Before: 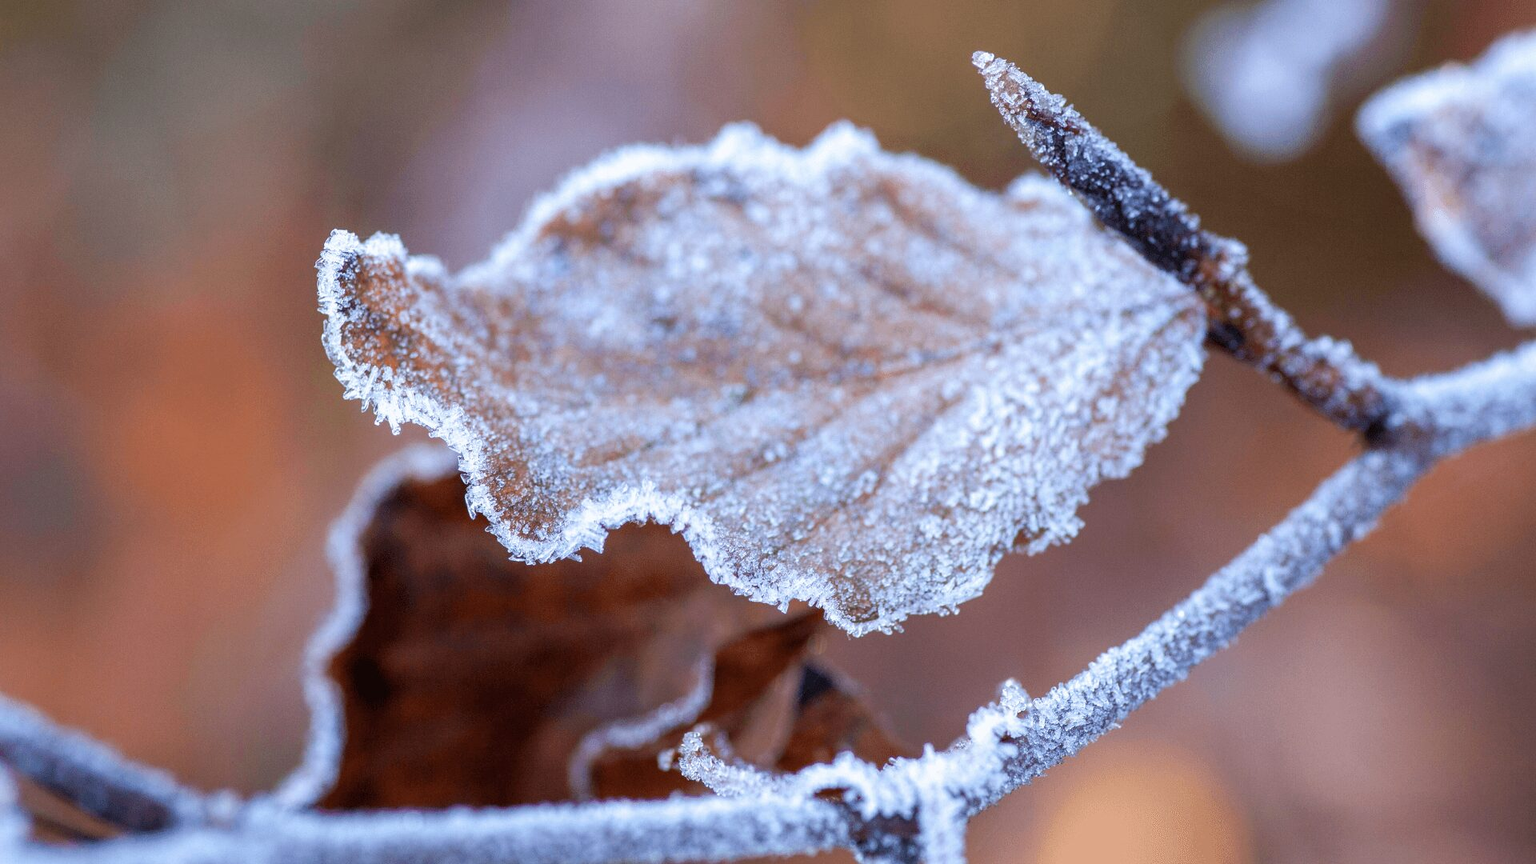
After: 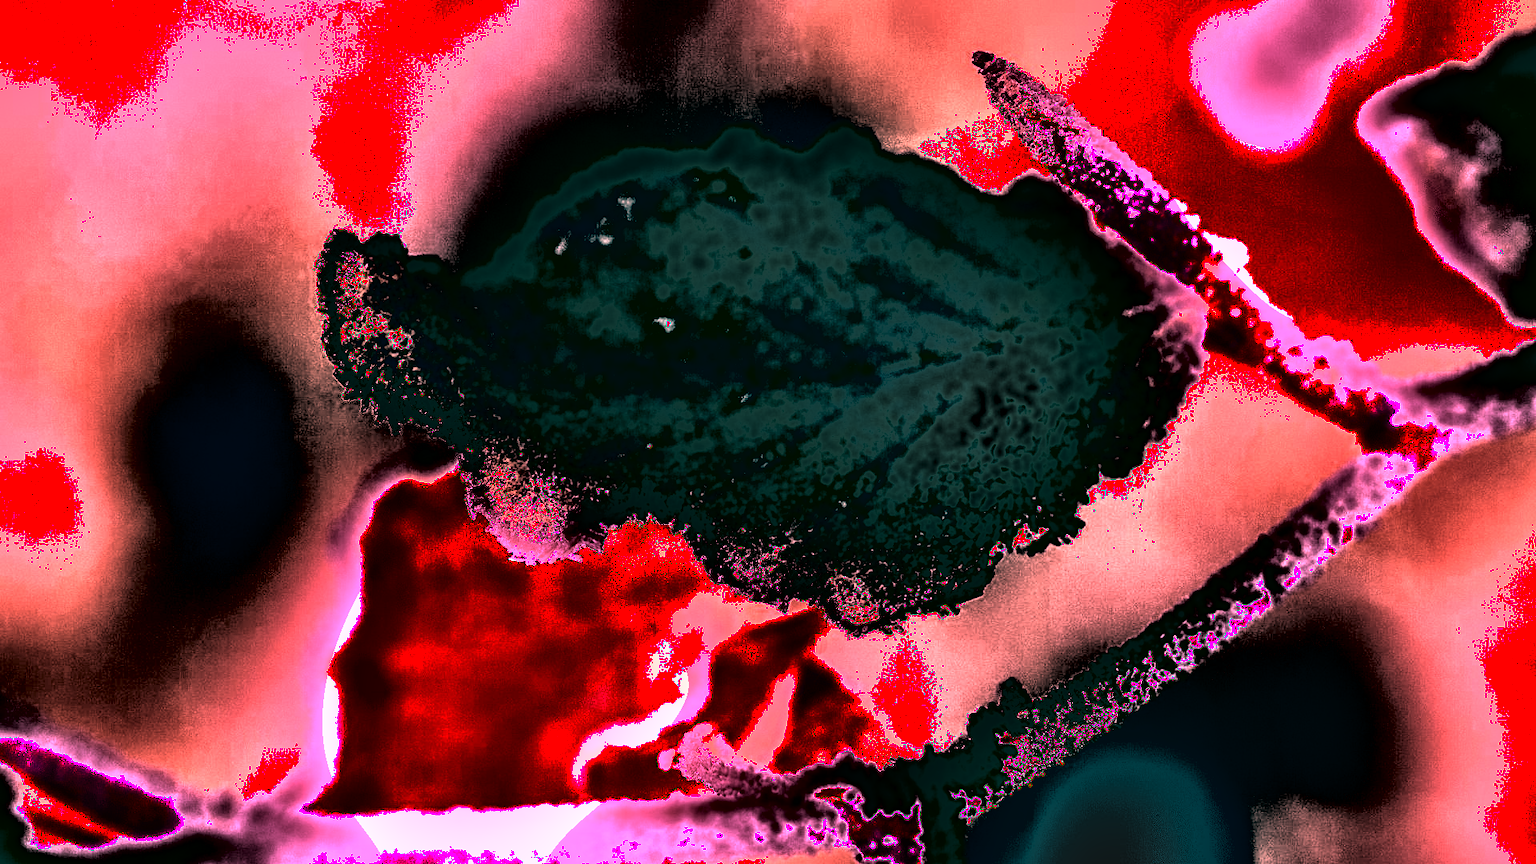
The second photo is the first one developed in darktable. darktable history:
white balance: red 4.26, blue 1.802
shadows and highlights: shadows 20.91, highlights -82.73, soften with gaussian
local contrast: mode bilateral grid, contrast 20, coarseness 50, detail 150%, midtone range 0.2
